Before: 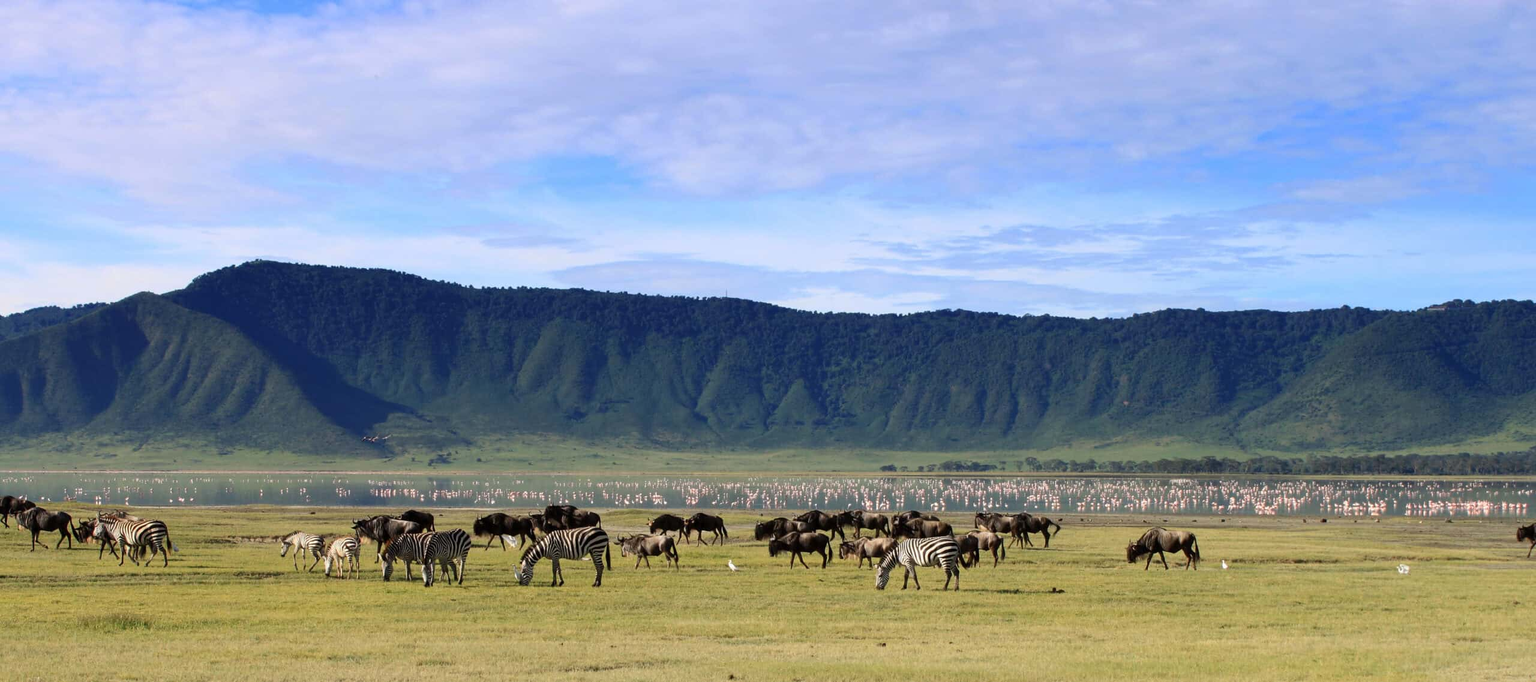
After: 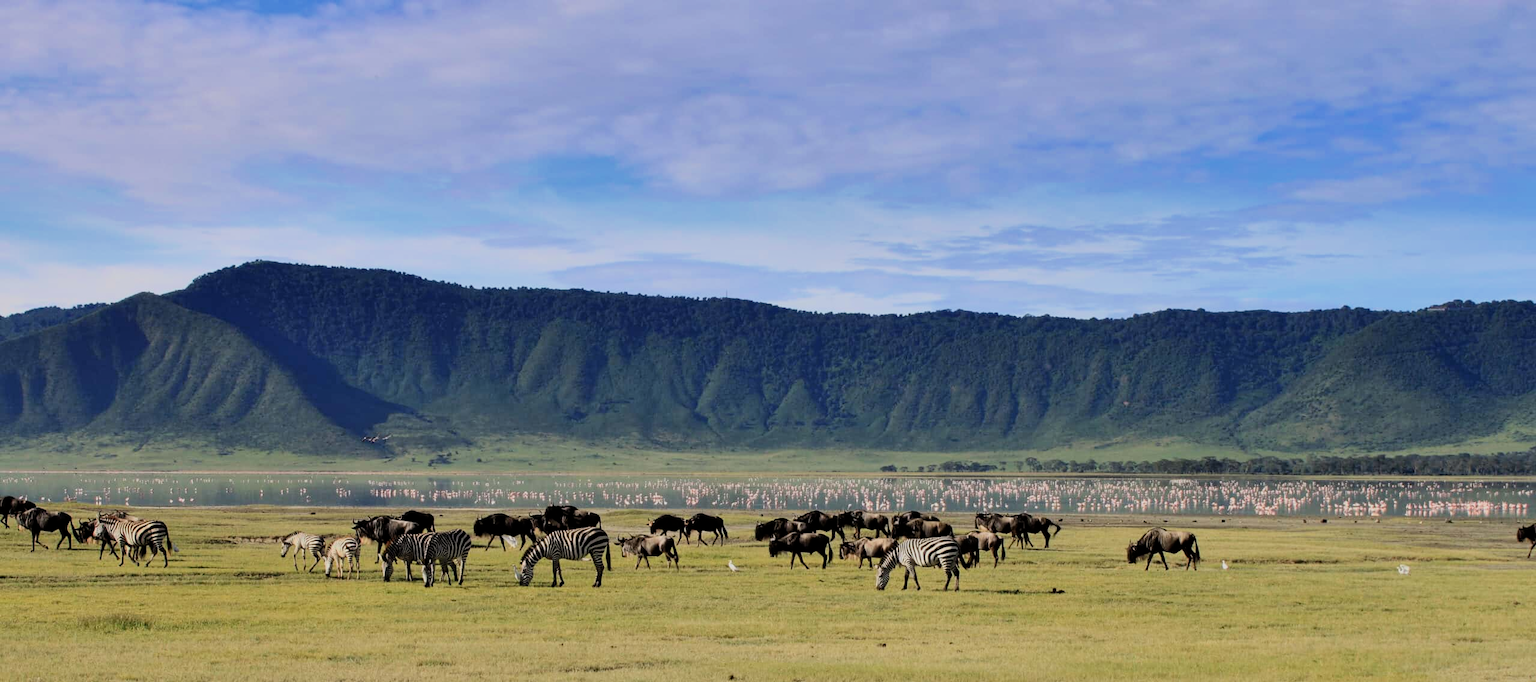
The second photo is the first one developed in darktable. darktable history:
filmic rgb: middle gray luminance 28.78%, black relative exposure -10.4 EV, white relative exposure 5.47 EV, target black luminance 0%, hardness 3.97, latitude 1.77%, contrast 1.121, highlights saturation mix 5.13%, shadows ↔ highlights balance 15.63%, color science v6 (2022)
shadows and highlights: soften with gaussian
